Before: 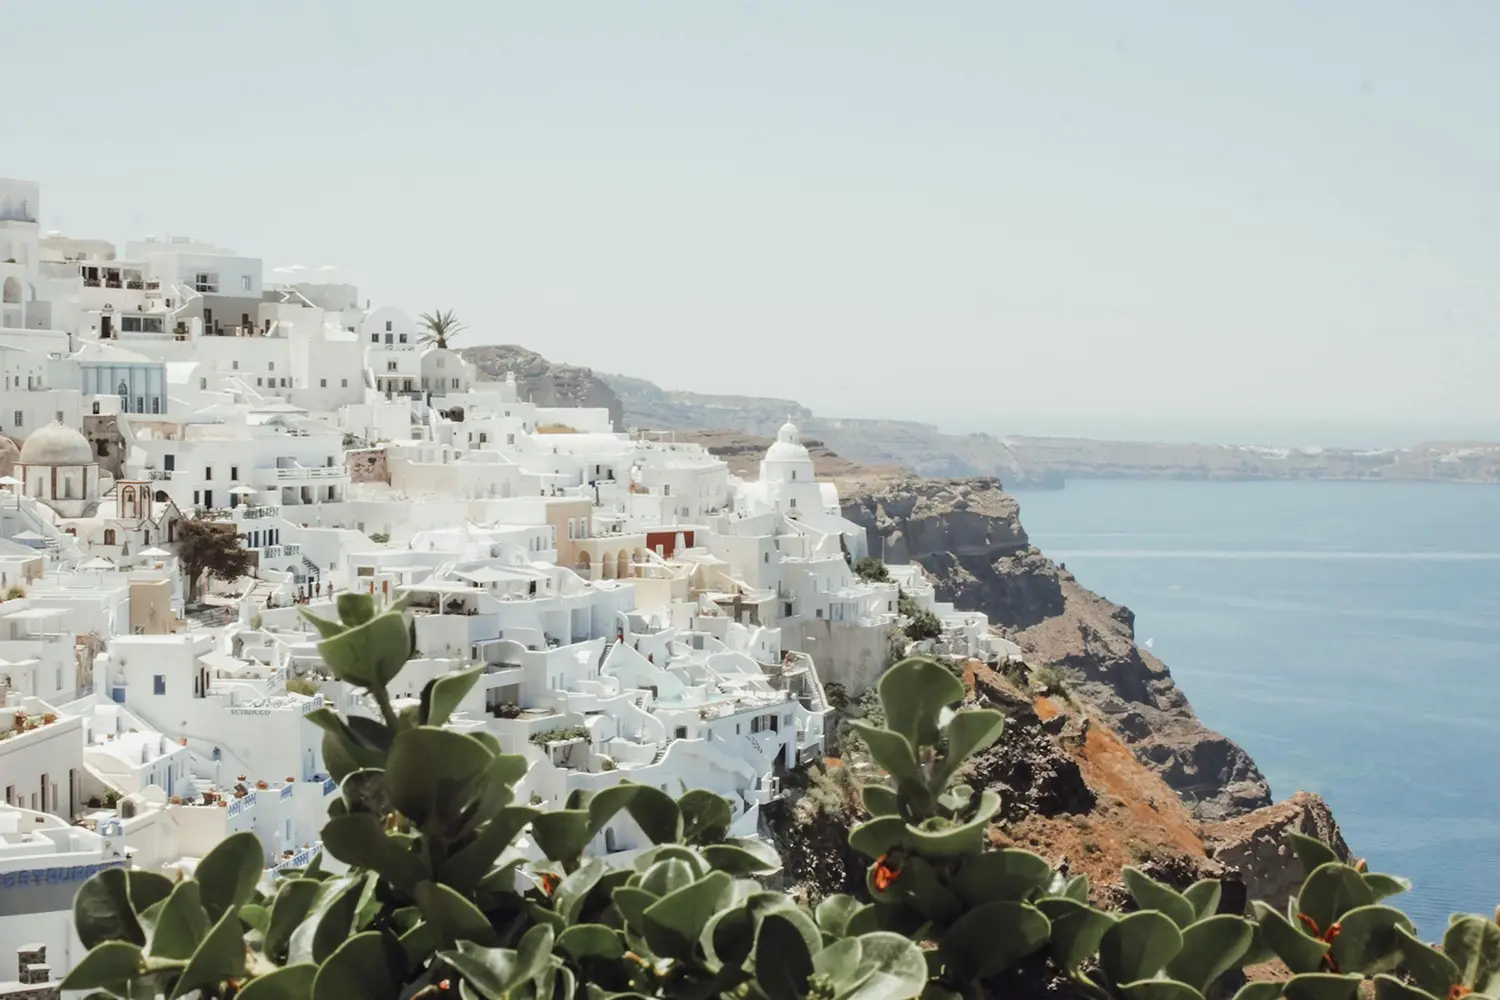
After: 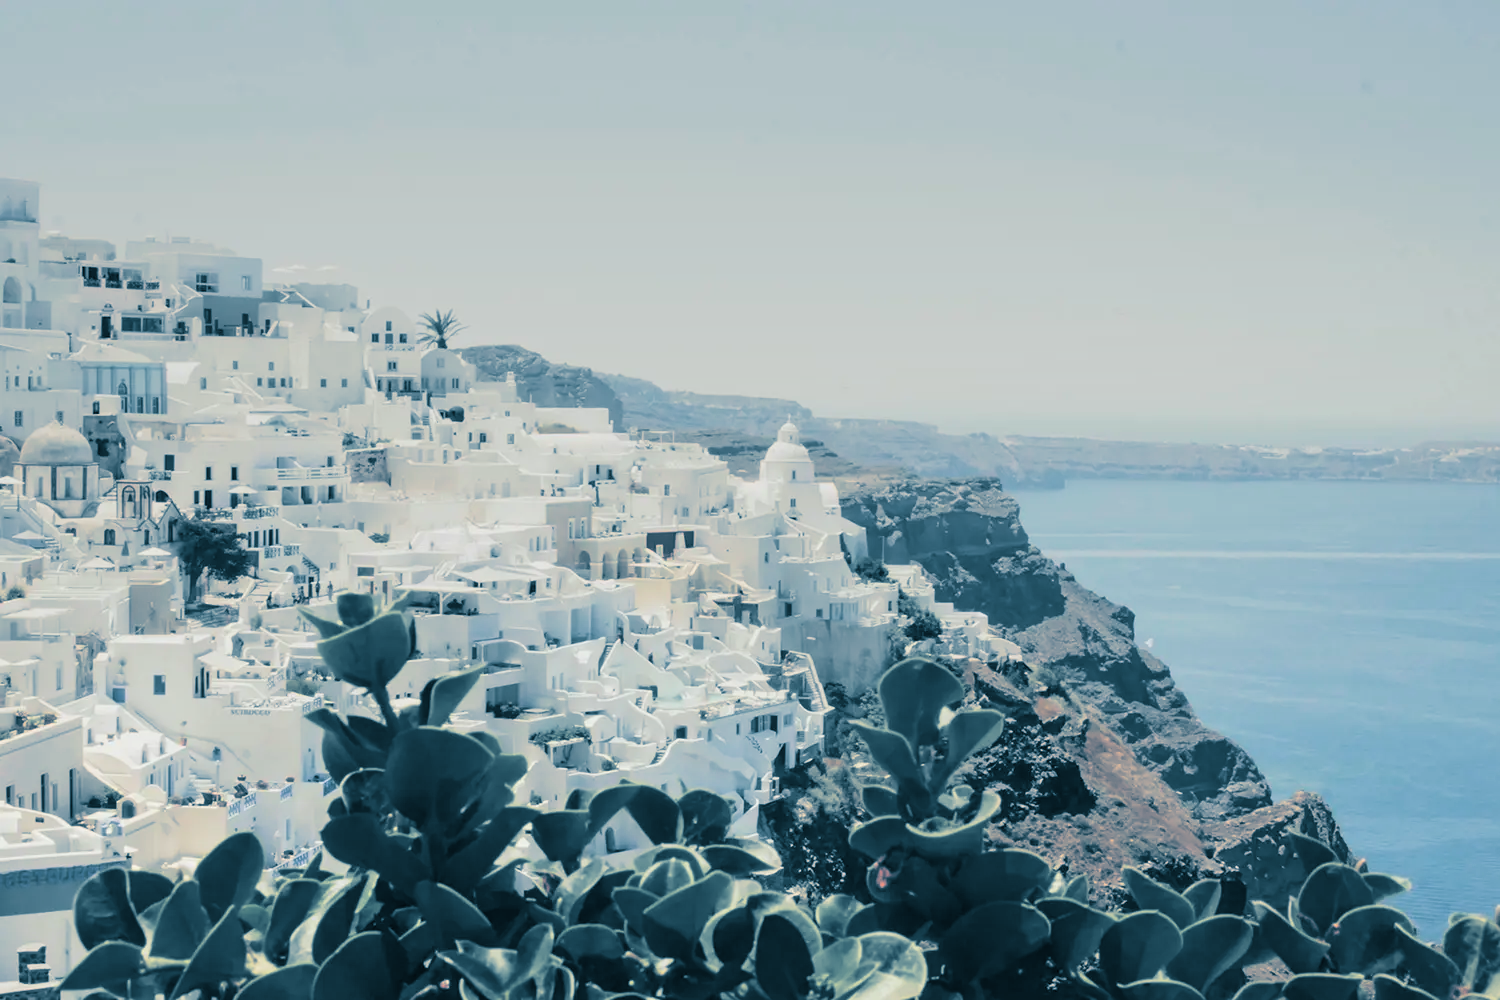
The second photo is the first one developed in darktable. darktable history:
split-toning: shadows › hue 212.4°, balance -70
graduated density: rotation -0.352°, offset 57.64
contrast brightness saturation: contrast 0.07, brightness 0.08, saturation 0.18
